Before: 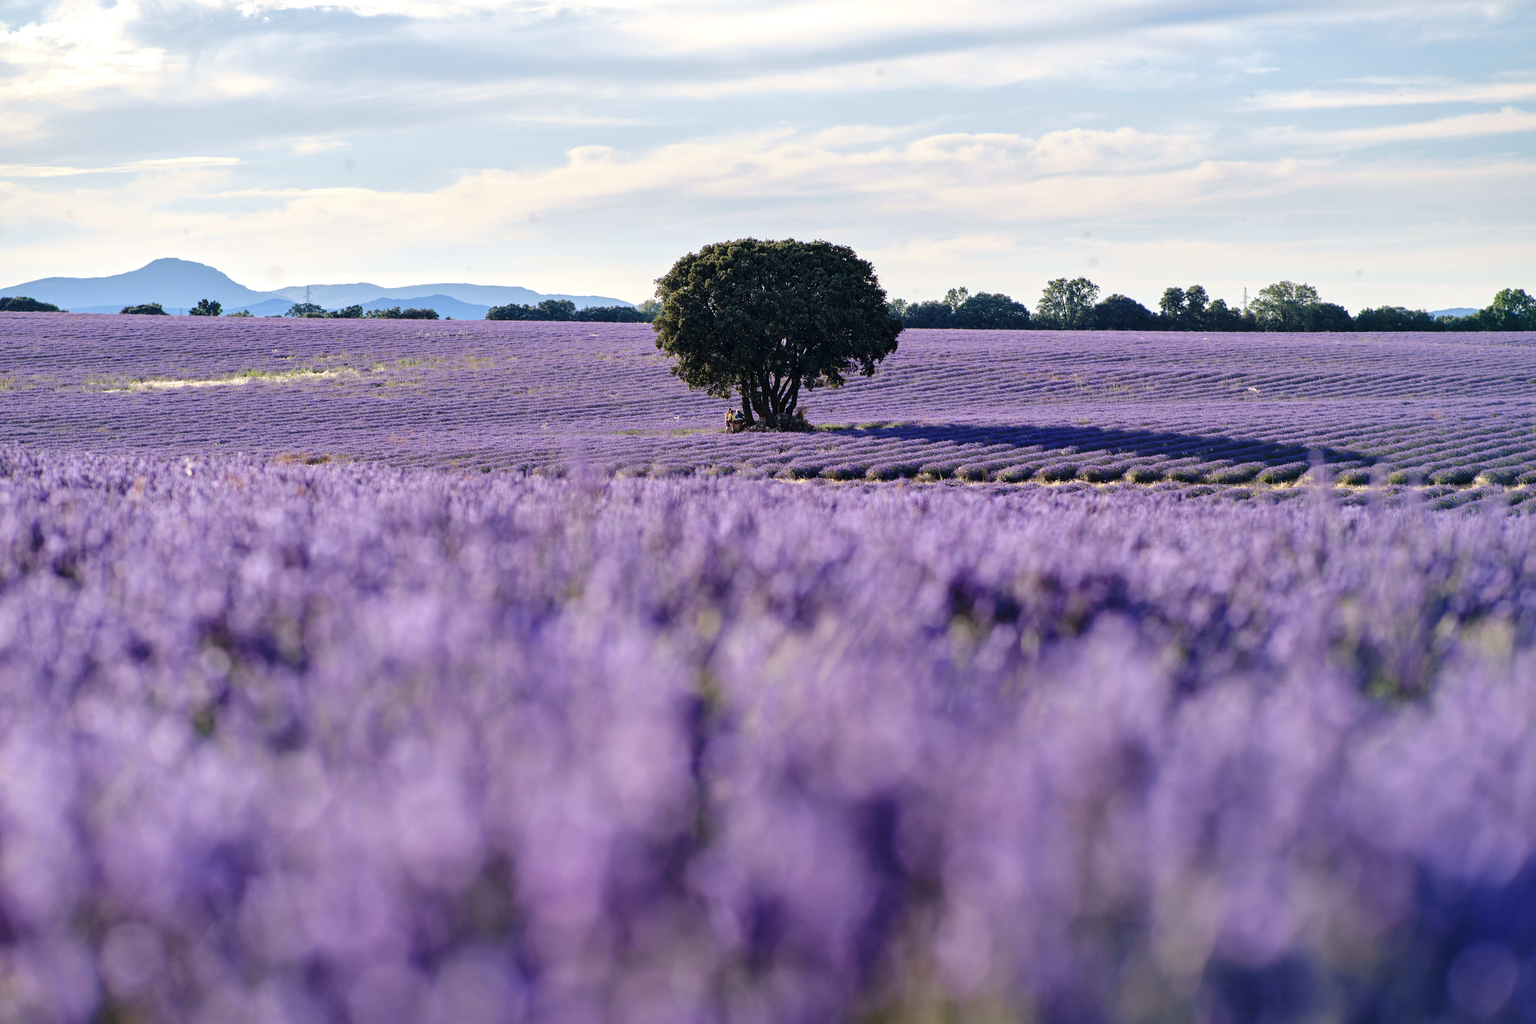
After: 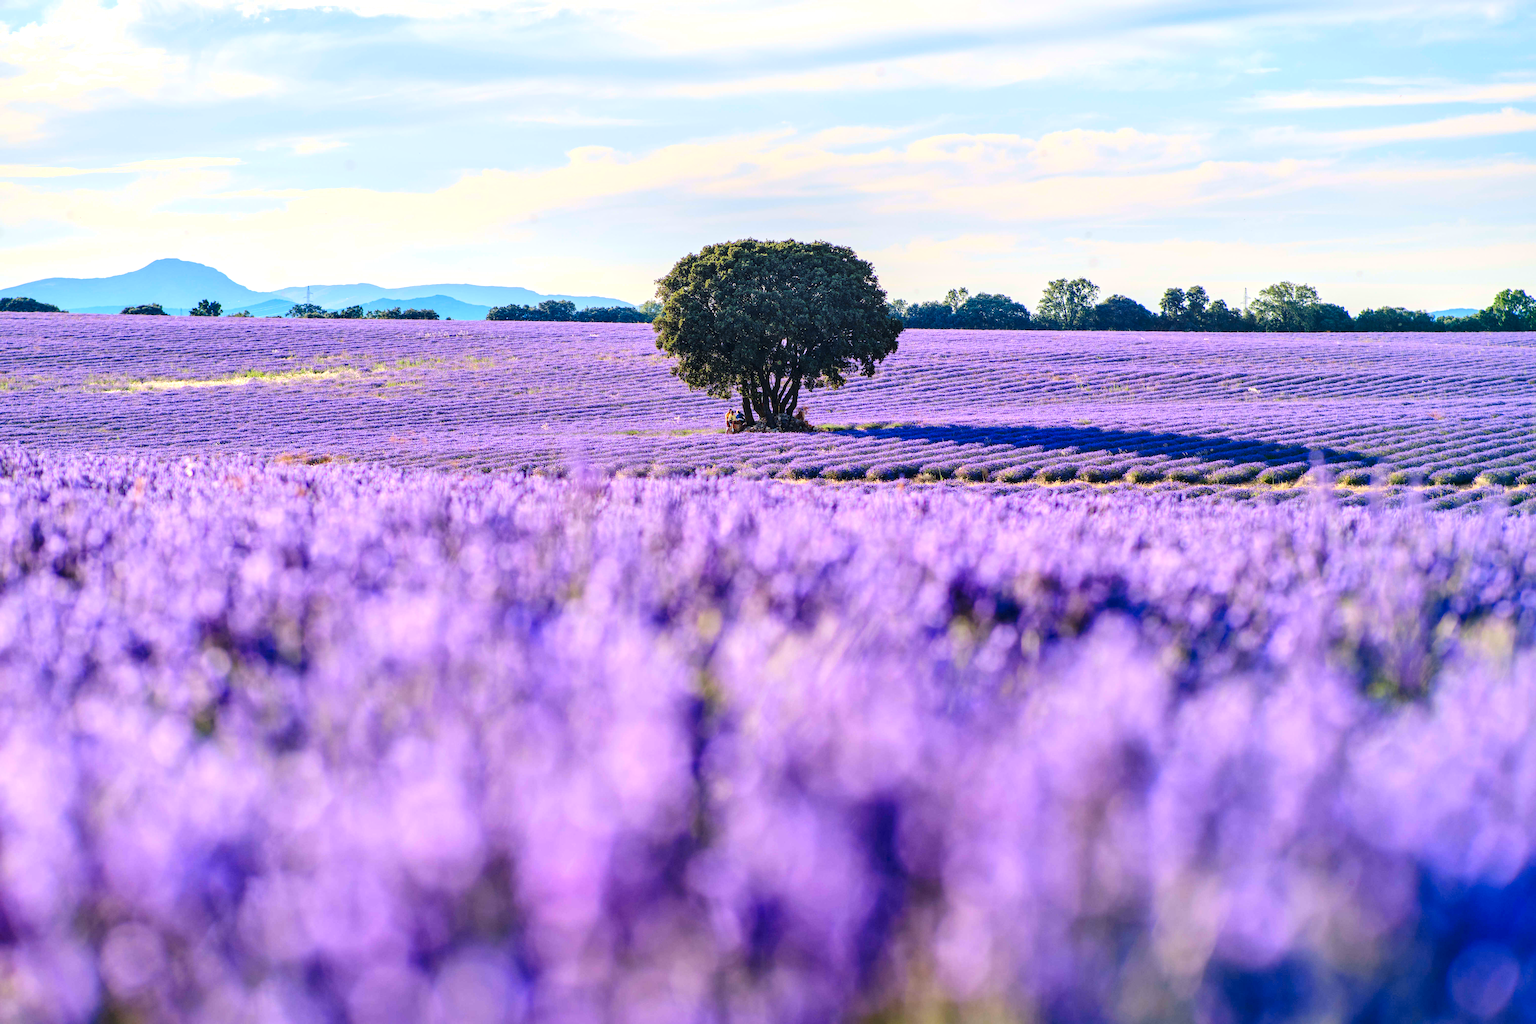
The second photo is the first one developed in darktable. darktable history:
exposure: black level correction 0.001, exposure 0.014 EV, compensate highlight preservation false
local contrast: detail 130%
contrast brightness saturation: contrast 0.2, brightness 0.2, saturation 0.8
